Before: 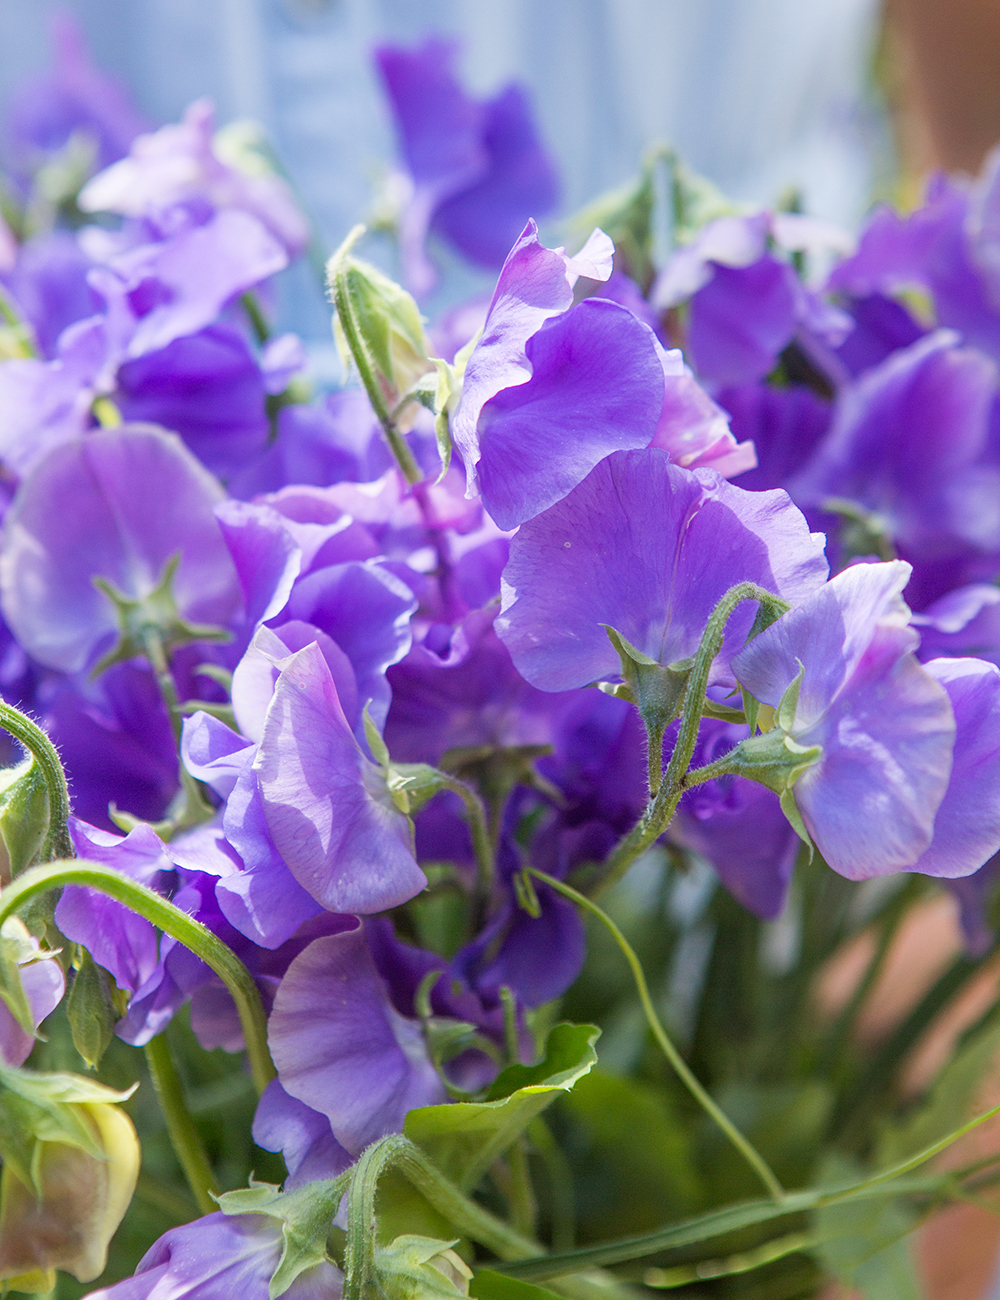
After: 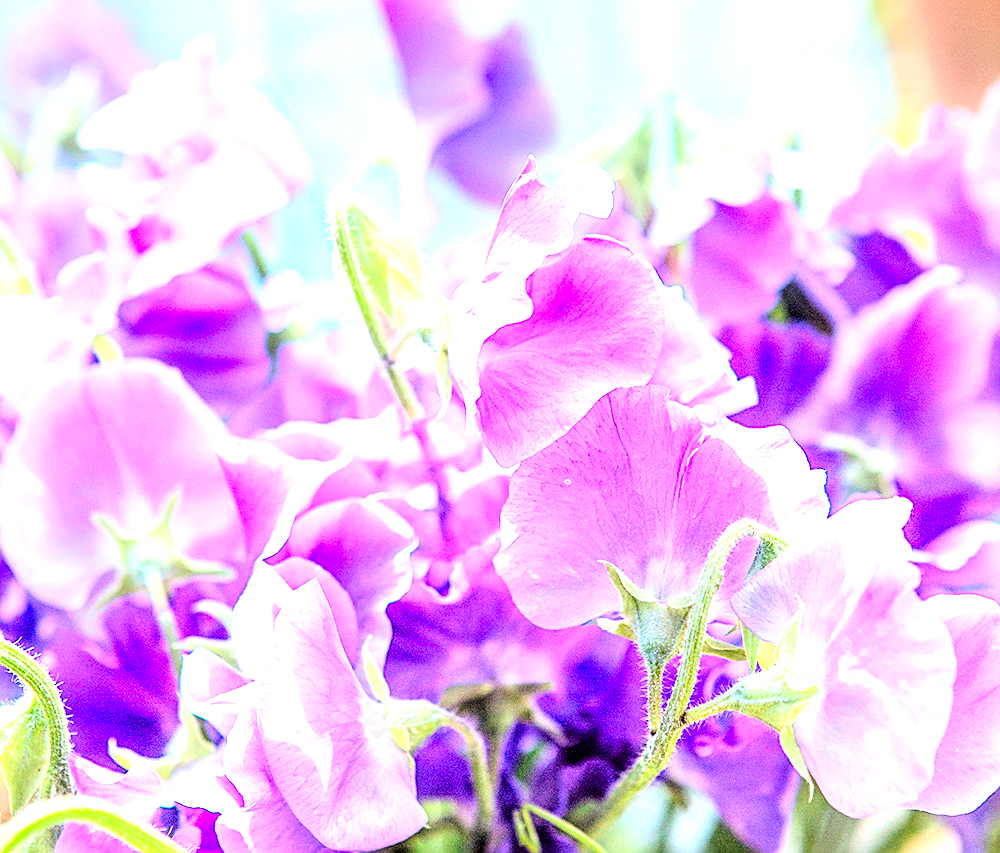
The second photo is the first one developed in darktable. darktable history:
tone curve: curves: ch0 [(0, 0) (0.004, 0) (0.133, 0.071) (0.325, 0.456) (0.832, 0.957) (1, 1)], color space Lab, linked channels, preserve colors none
local contrast: highlights 20%, shadows 70%, detail 170%
crop and rotate: top 4.848%, bottom 29.503%
exposure: black level correction -0.002, exposure 1.35 EV, compensate highlight preservation false
sharpen: on, module defaults
color correction: saturation 0.98
